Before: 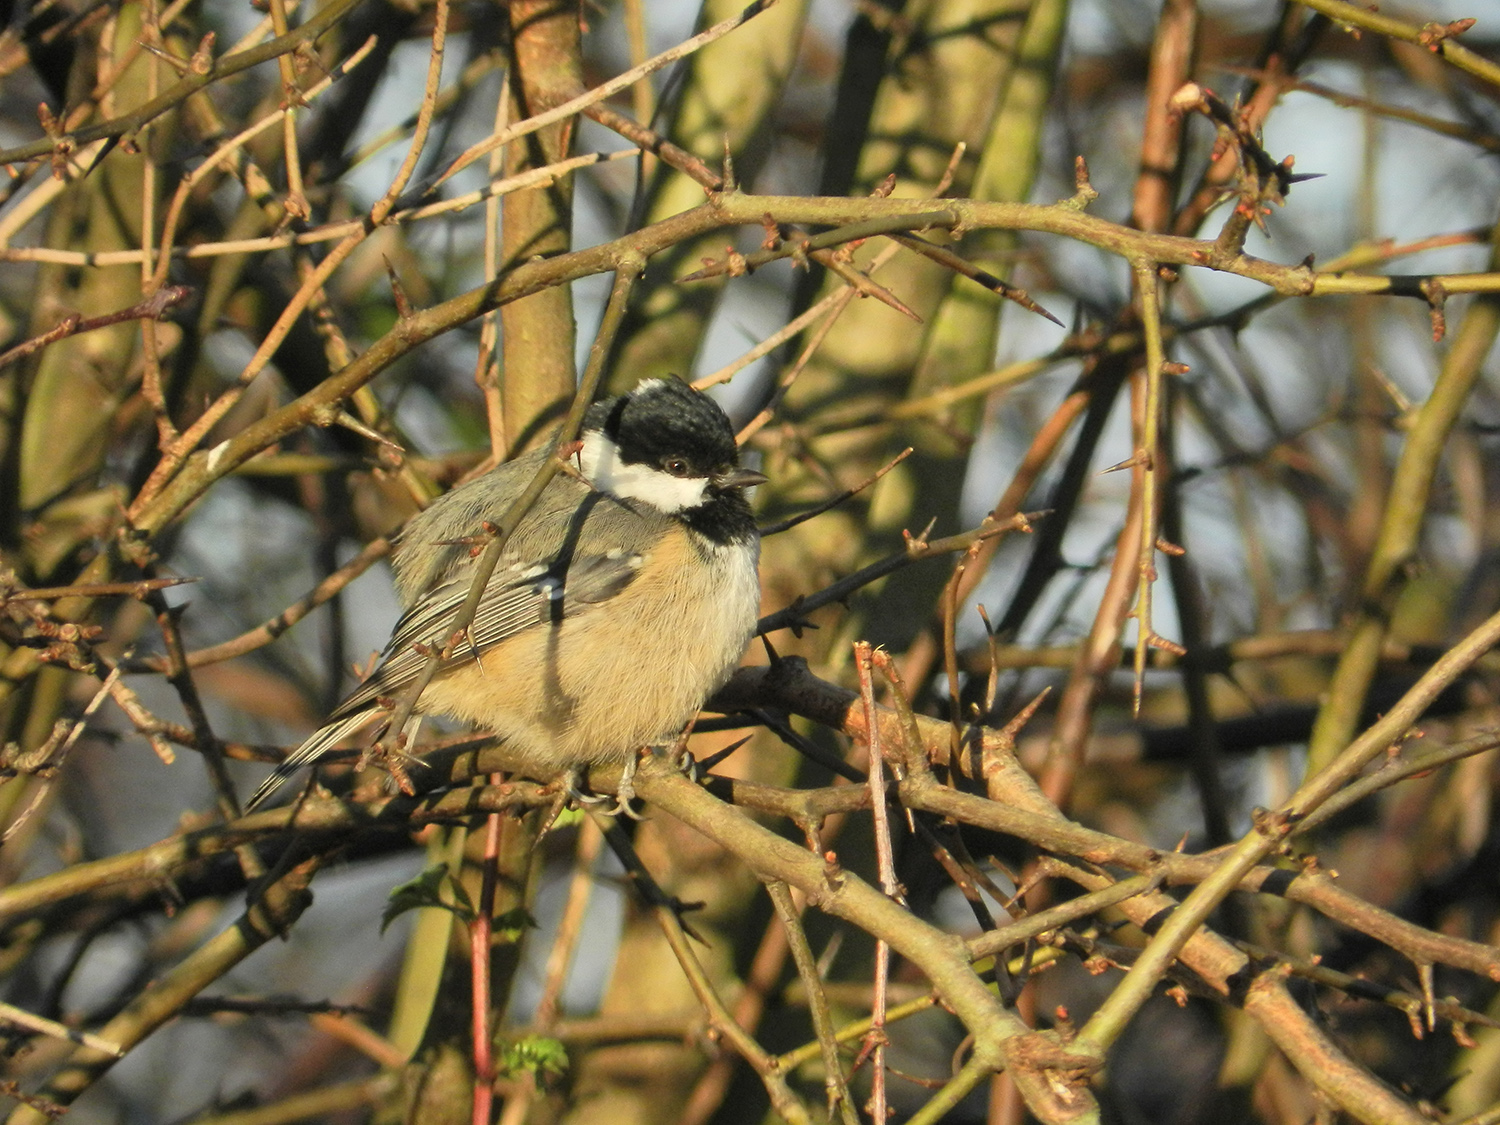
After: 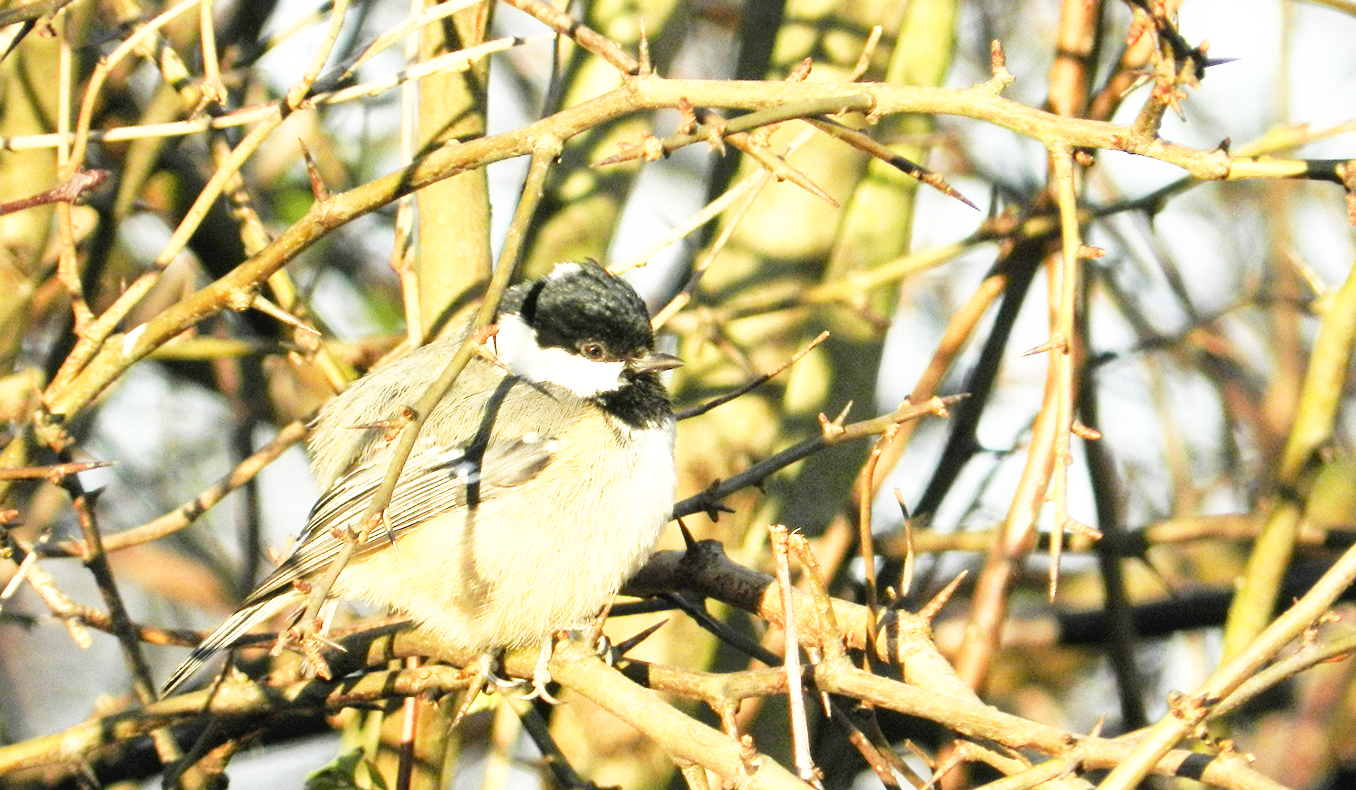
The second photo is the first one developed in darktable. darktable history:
crop: left 5.65%, top 10.341%, right 3.716%, bottom 19.402%
base curve: curves: ch0 [(0, 0) (0.012, 0.01) (0.073, 0.168) (0.31, 0.711) (0.645, 0.957) (1, 1)], preserve colors none
exposure: exposure 0.603 EV, compensate exposure bias true, compensate highlight preservation false
